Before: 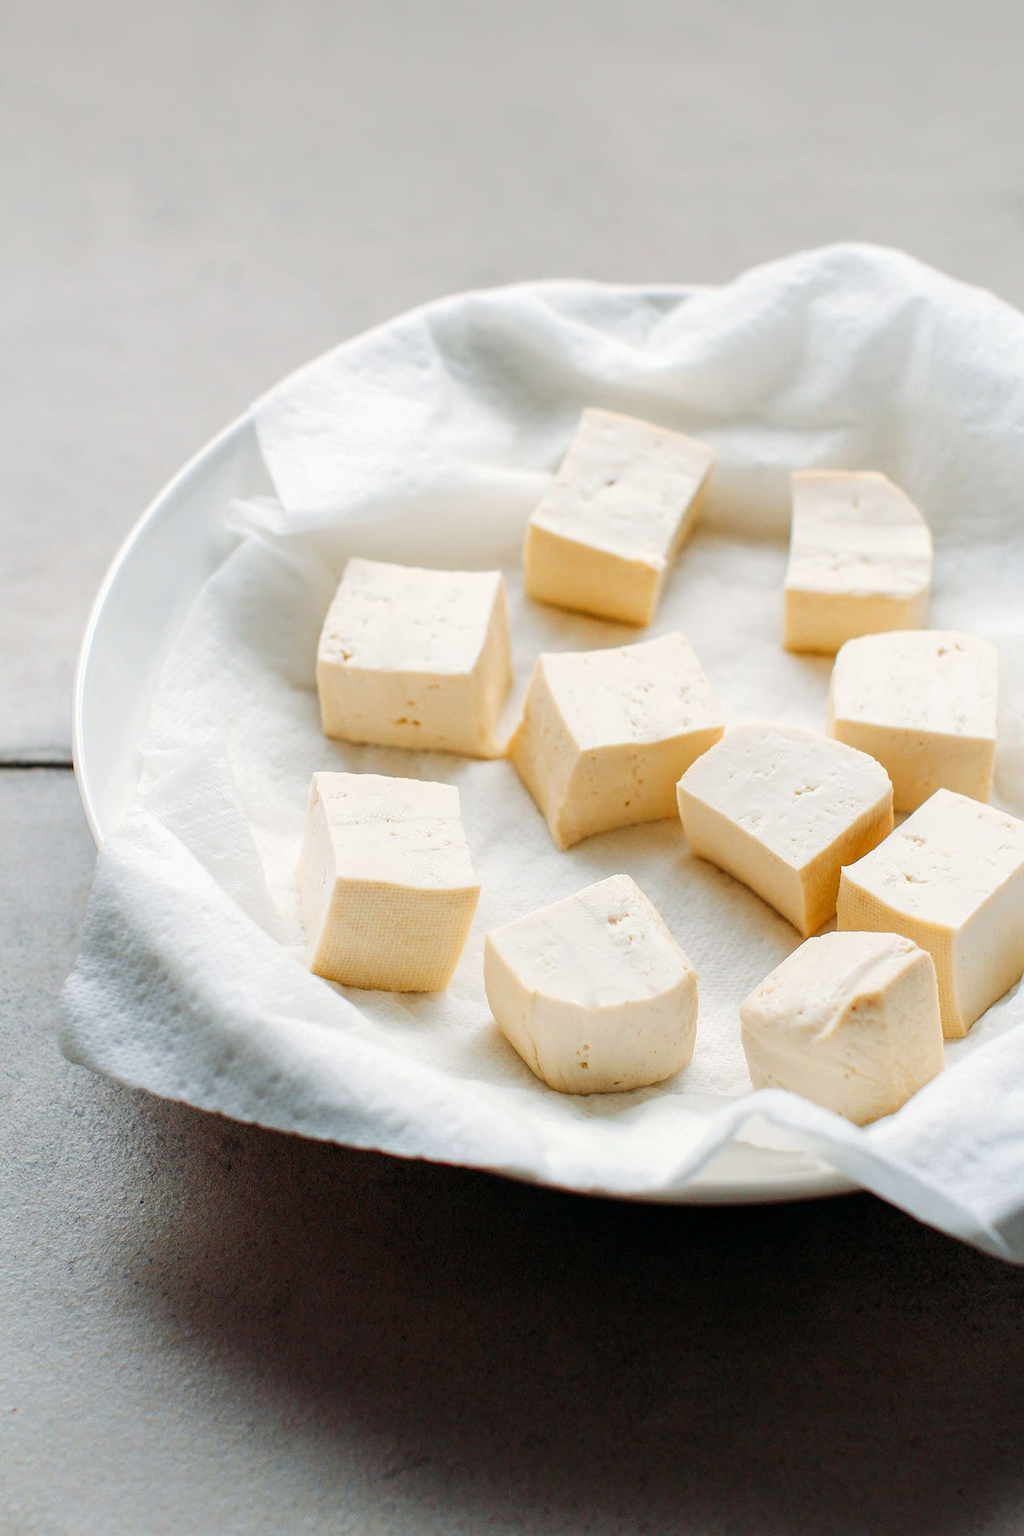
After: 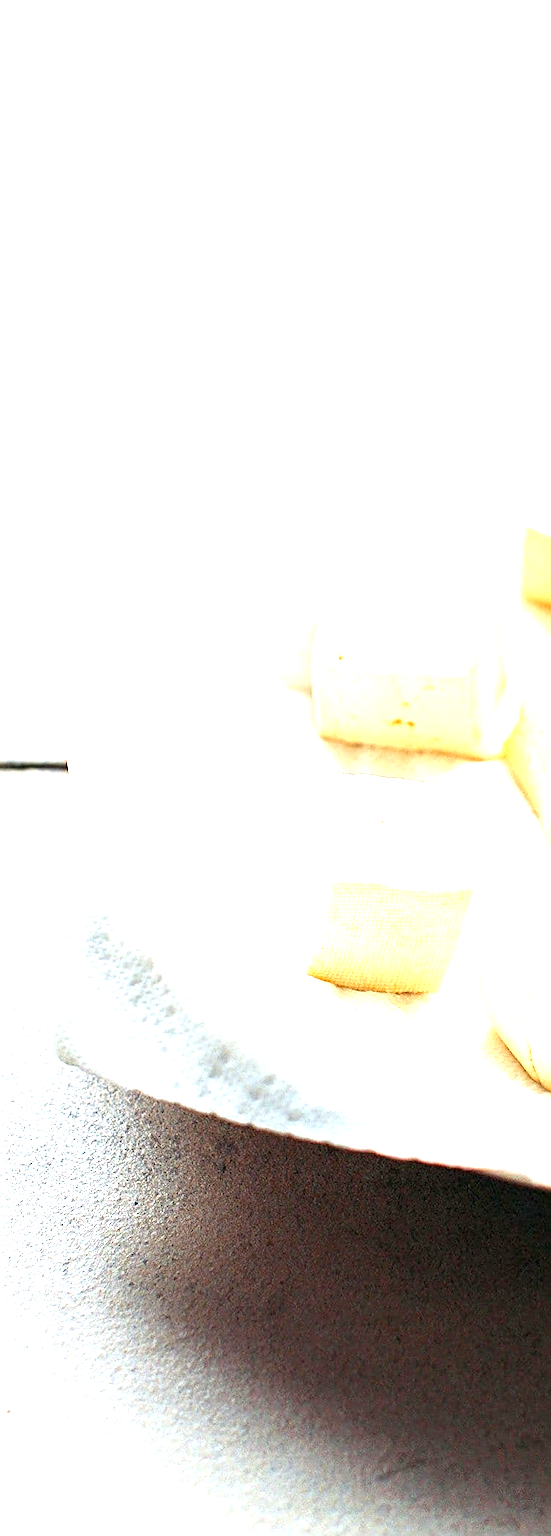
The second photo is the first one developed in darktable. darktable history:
exposure: black level correction 0, exposure 1.675 EV, compensate exposure bias true, compensate highlight preservation false
crop: left 0.587%, right 45.588%, bottom 0.086%
sharpen: radius 2.543, amount 0.636
tone equalizer: on, module defaults
